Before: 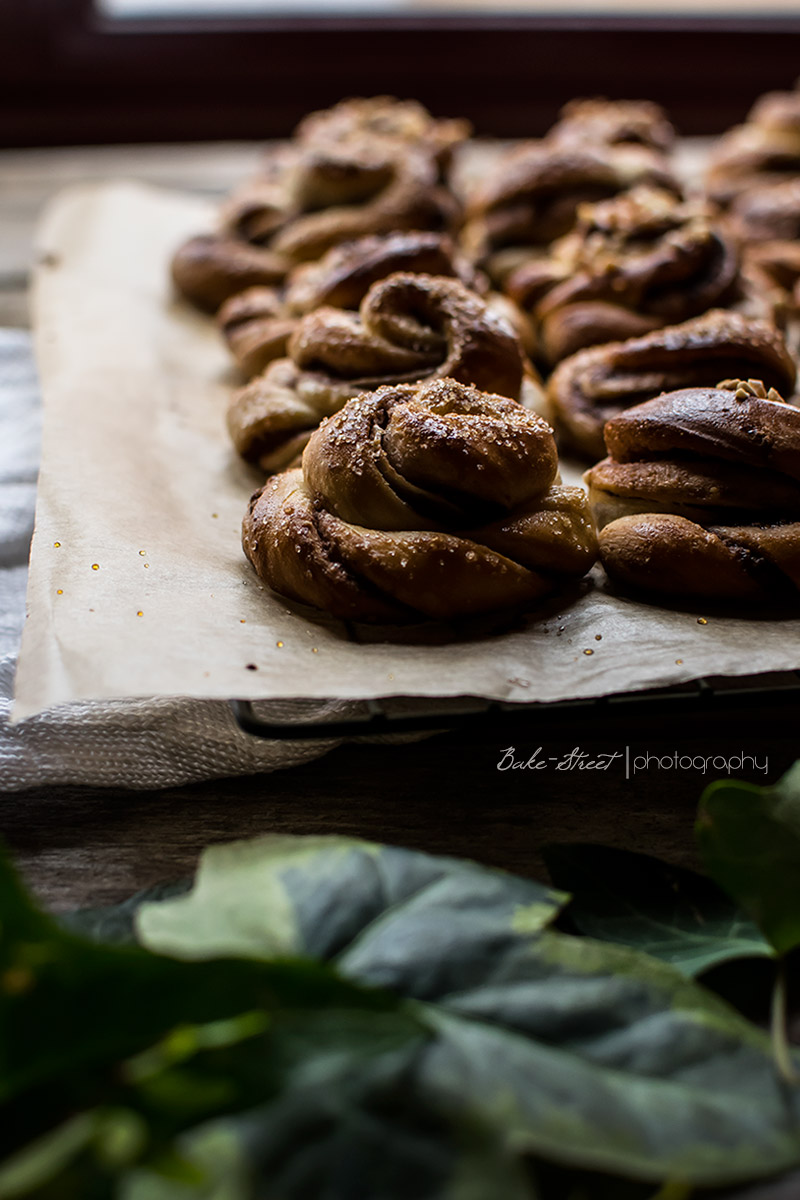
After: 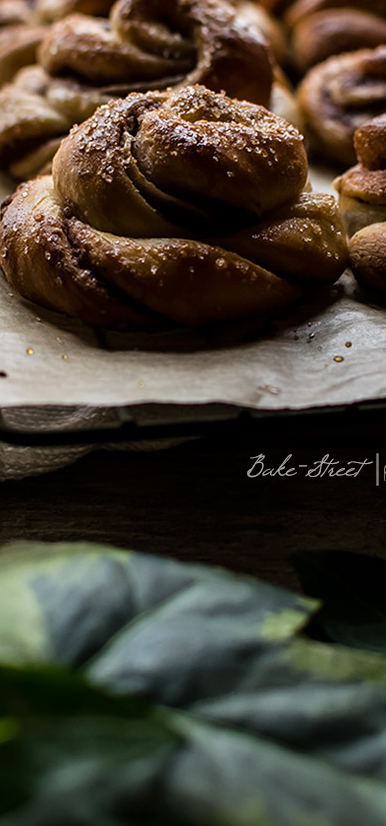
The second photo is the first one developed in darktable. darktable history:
crop: left 31.344%, top 24.478%, right 20.399%, bottom 6.63%
